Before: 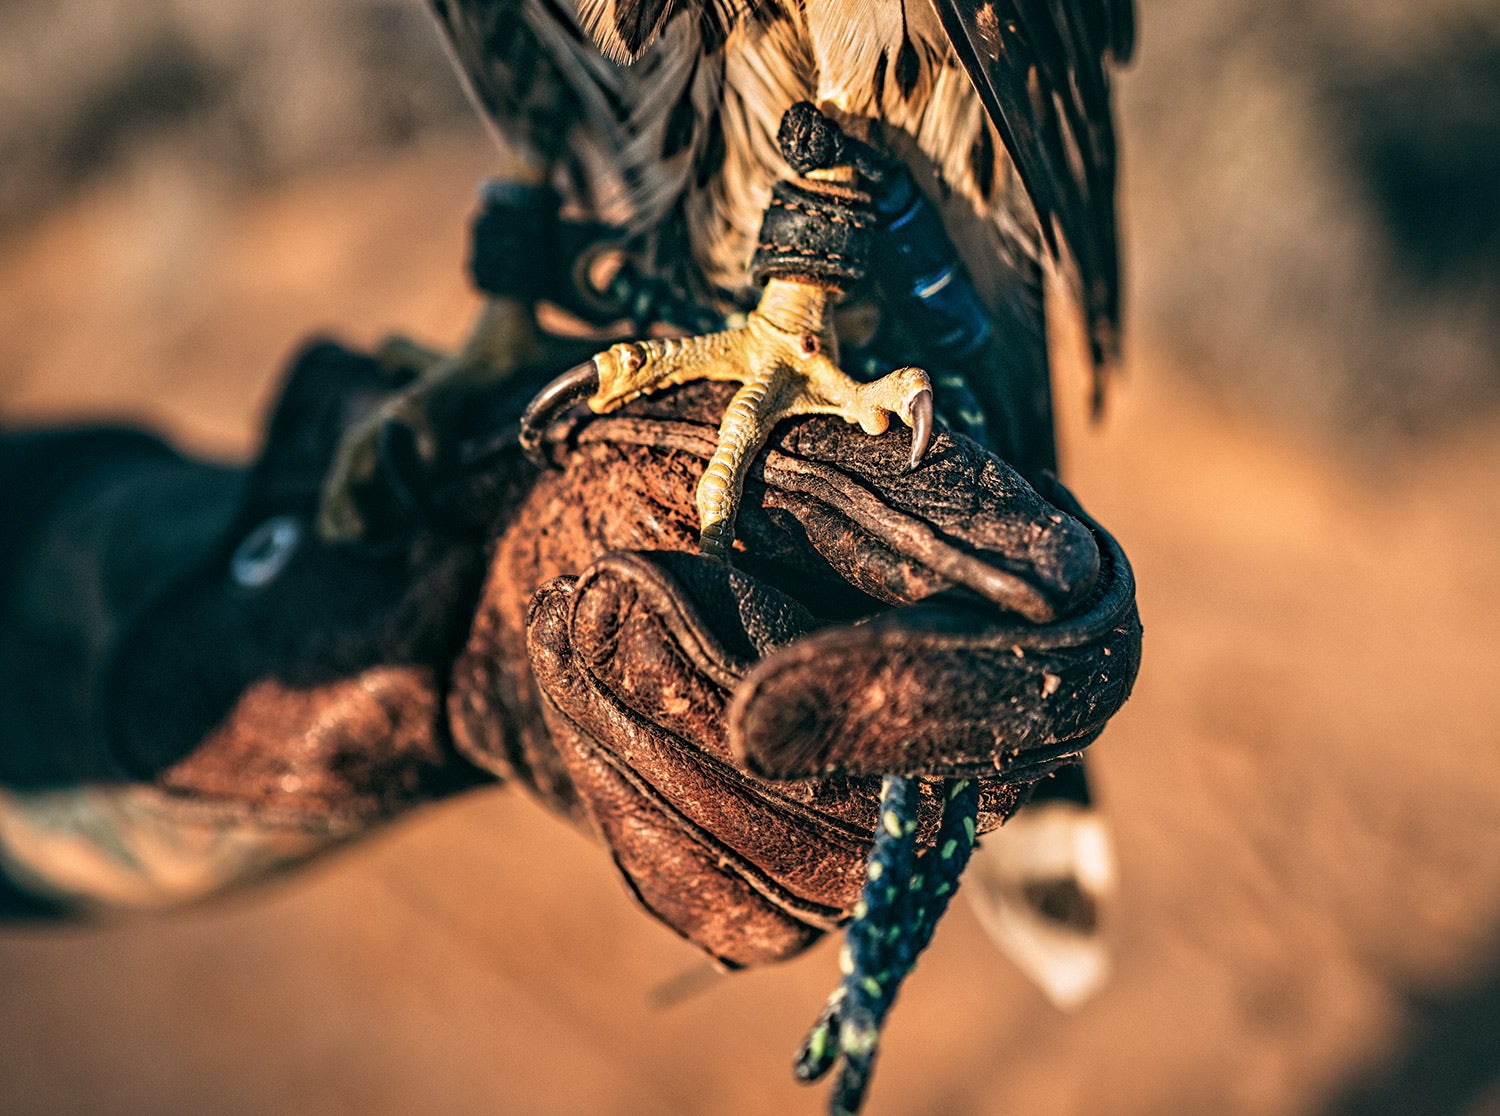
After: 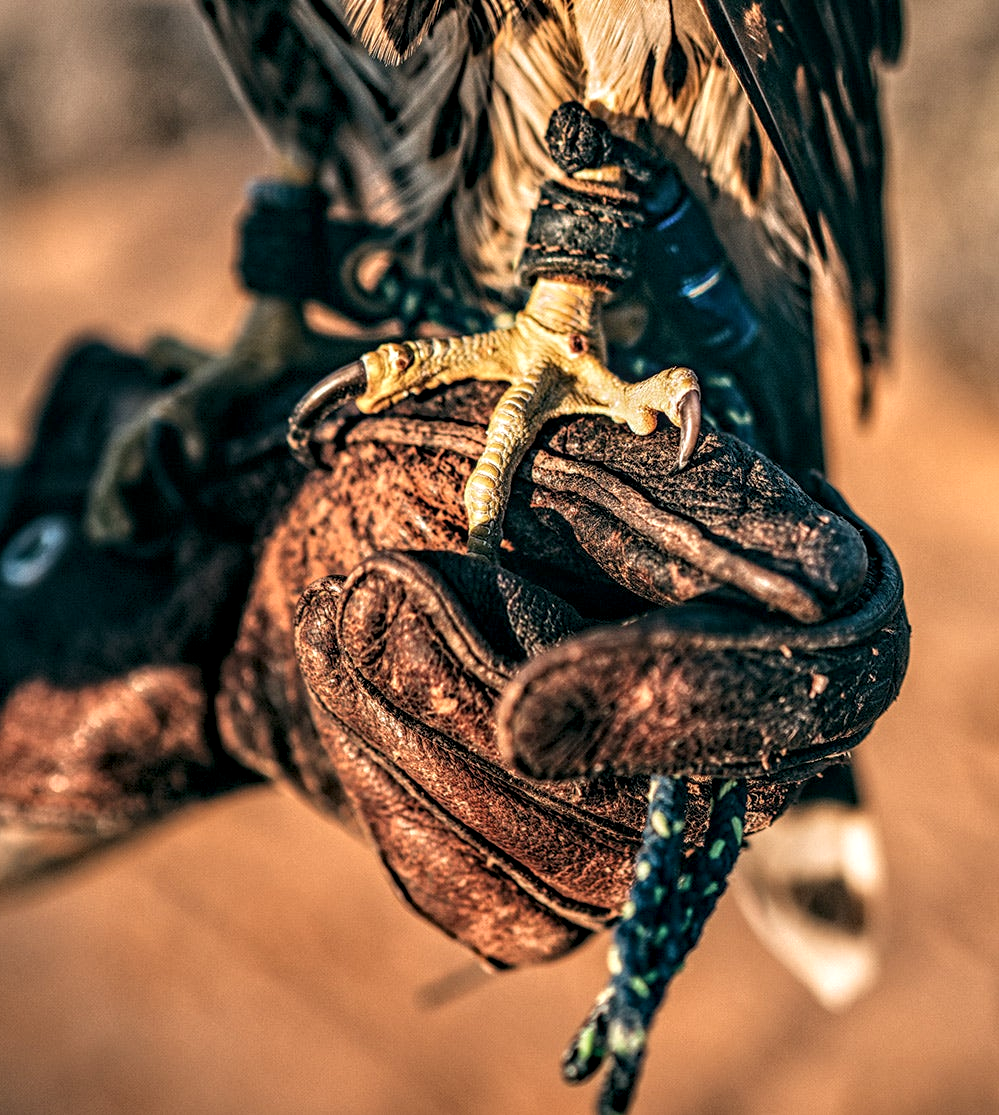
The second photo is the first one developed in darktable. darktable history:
crop and rotate: left 15.567%, right 17.786%
local contrast: detail 144%
